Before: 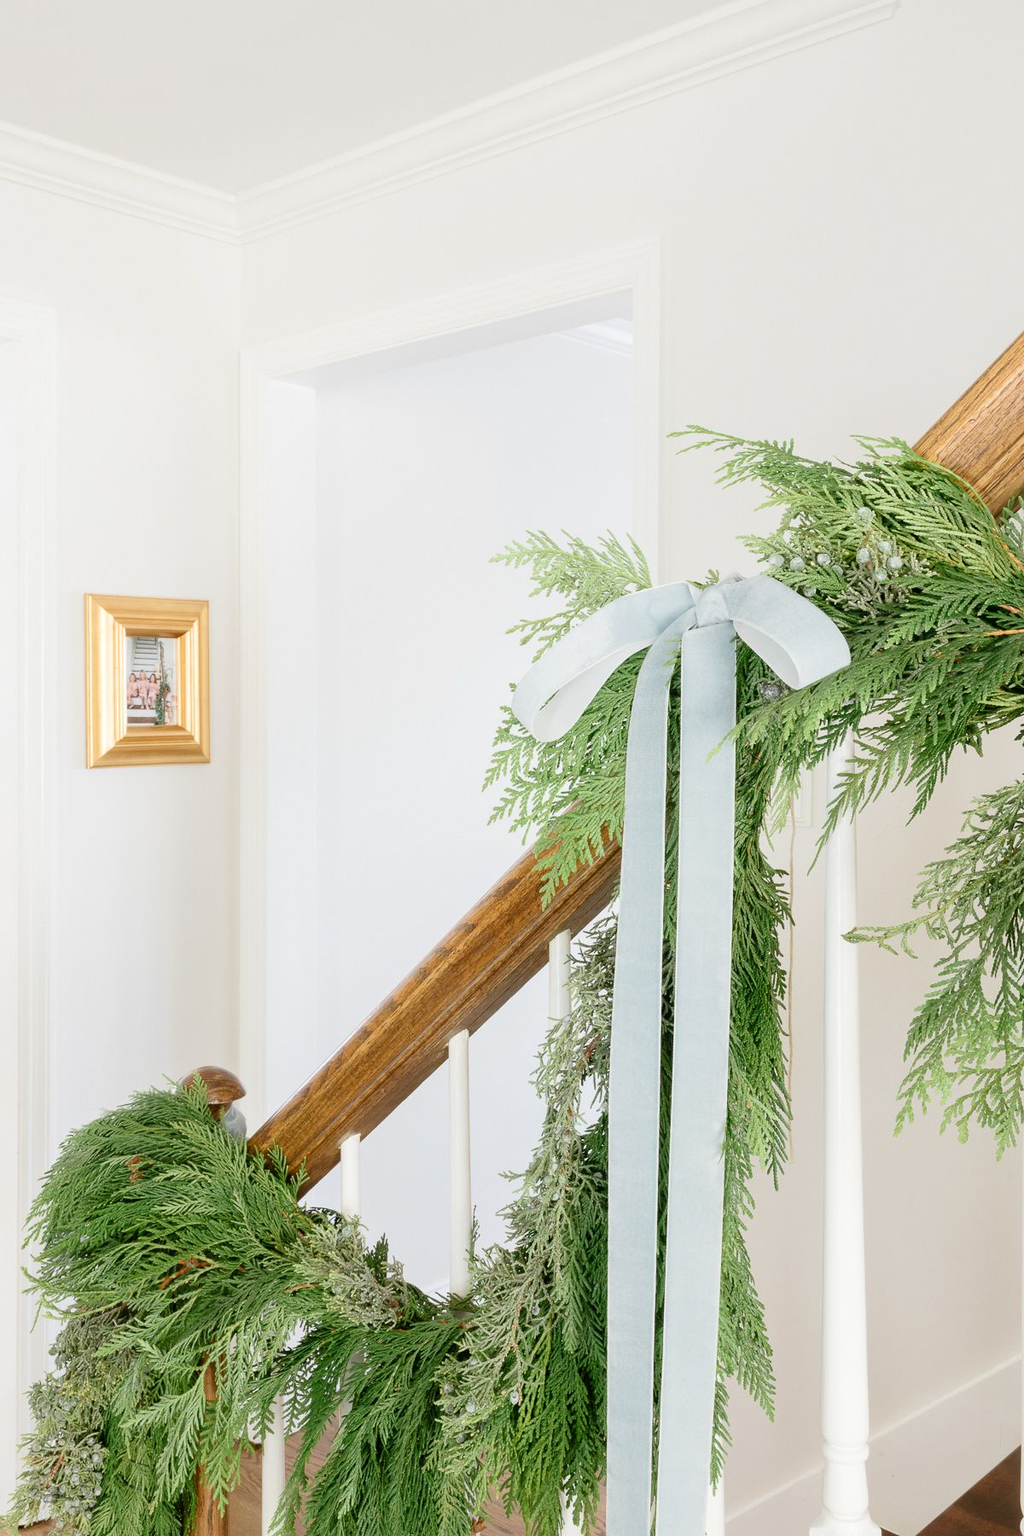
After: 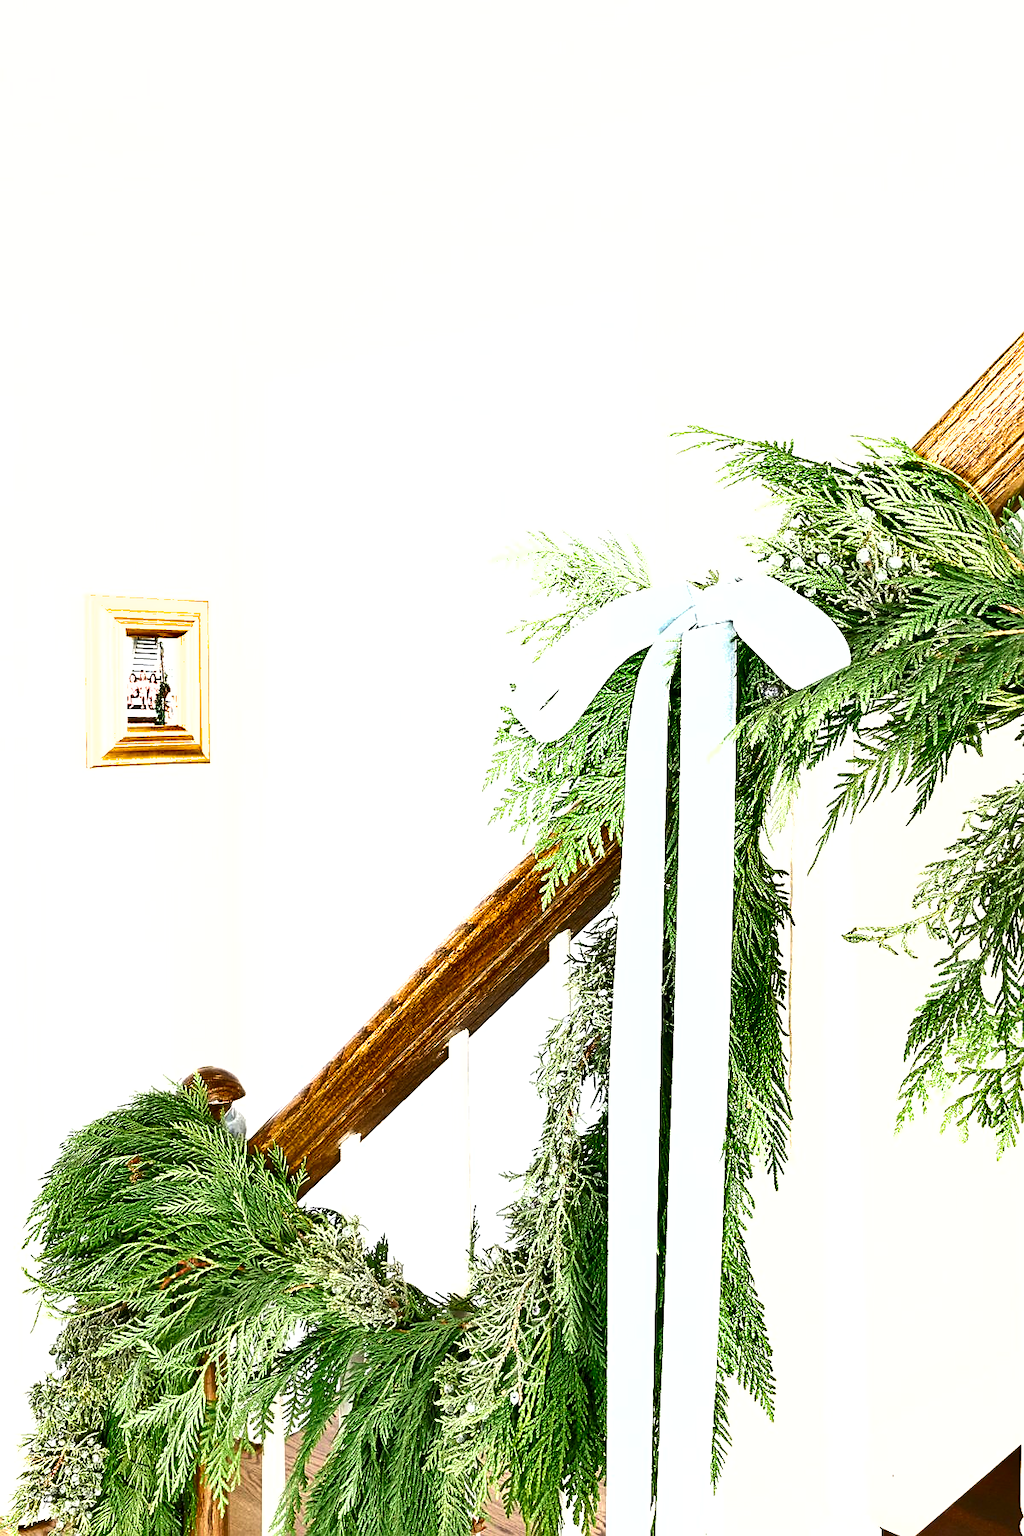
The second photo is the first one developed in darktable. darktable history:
shadows and highlights: white point adjustment -3.72, highlights -63.37, soften with gaussian
sharpen: on, module defaults
local contrast: highlights 102%, shadows 98%, detail 119%, midtone range 0.2
exposure: black level correction 0, exposure 1.2 EV, compensate highlight preservation false
